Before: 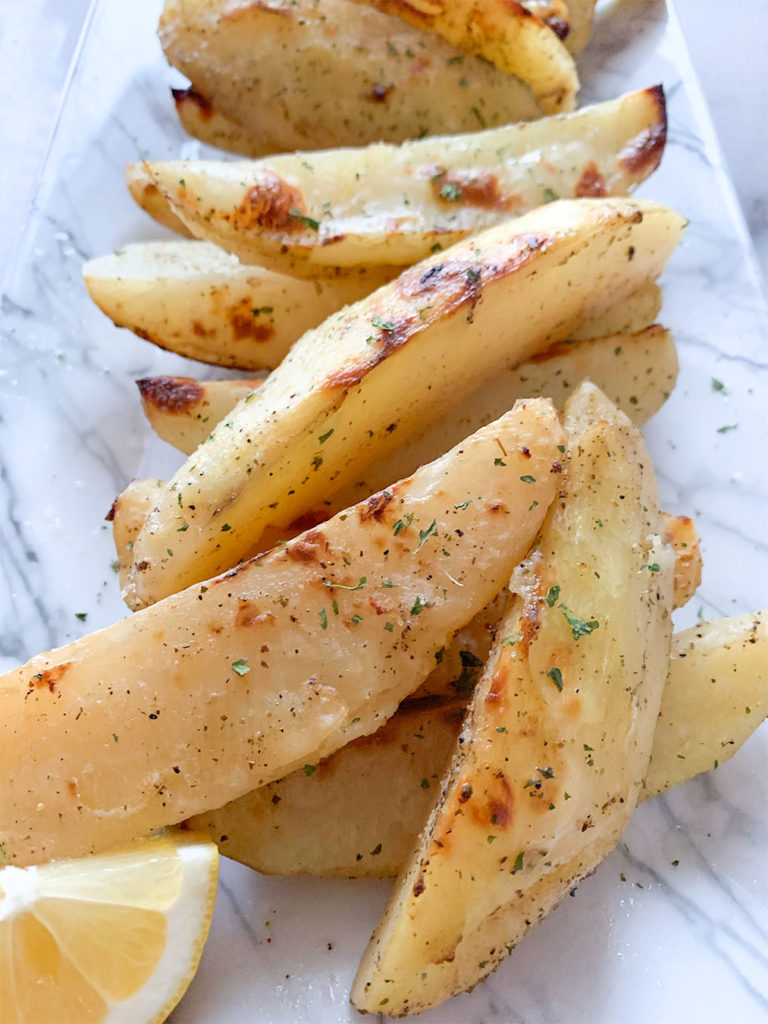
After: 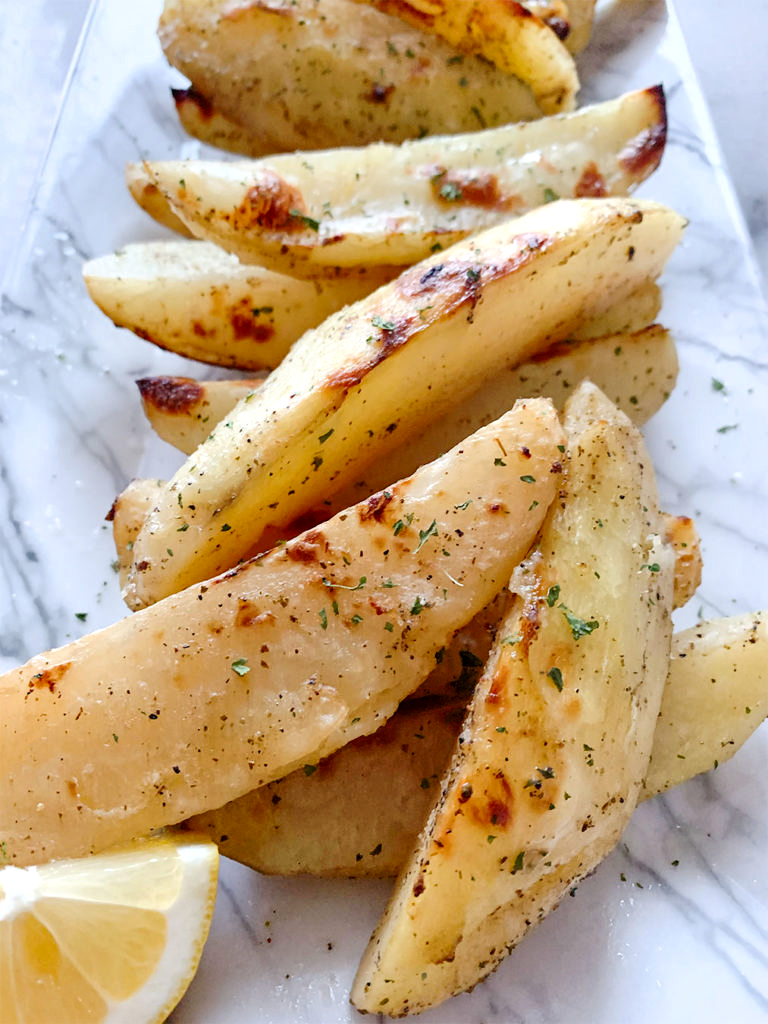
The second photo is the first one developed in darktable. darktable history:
local contrast: mode bilateral grid, contrast 20, coarseness 50, detail 141%, midtone range 0.2
tone curve: curves: ch0 [(0, 0) (0.003, 0.002) (0.011, 0.009) (0.025, 0.02) (0.044, 0.034) (0.069, 0.046) (0.1, 0.062) (0.136, 0.083) (0.177, 0.119) (0.224, 0.162) (0.277, 0.216) (0.335, 0.282) (0.399, 0.365) (0.468, 0.457) (0.543, 0.541) (0.623, 0.624) (0.709, 0.713) (0.801, 0.797) (0.898, 0.889) (1, 1)], preserve colors none
